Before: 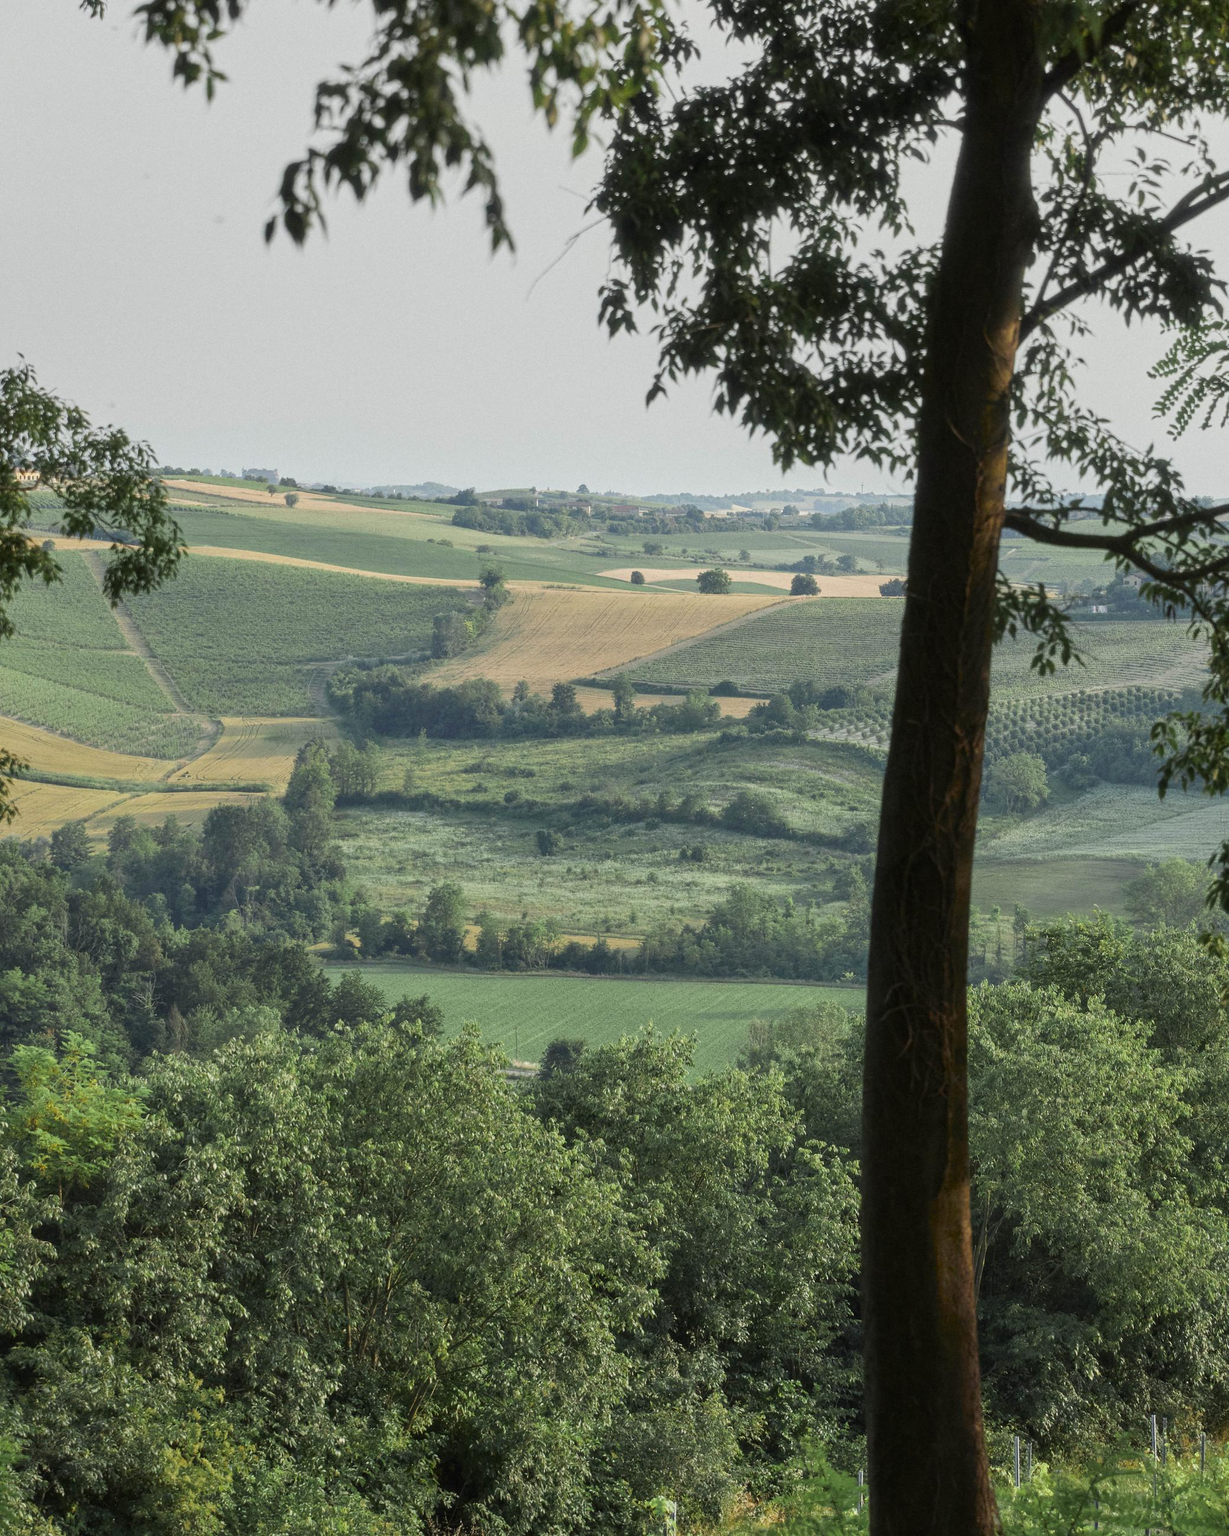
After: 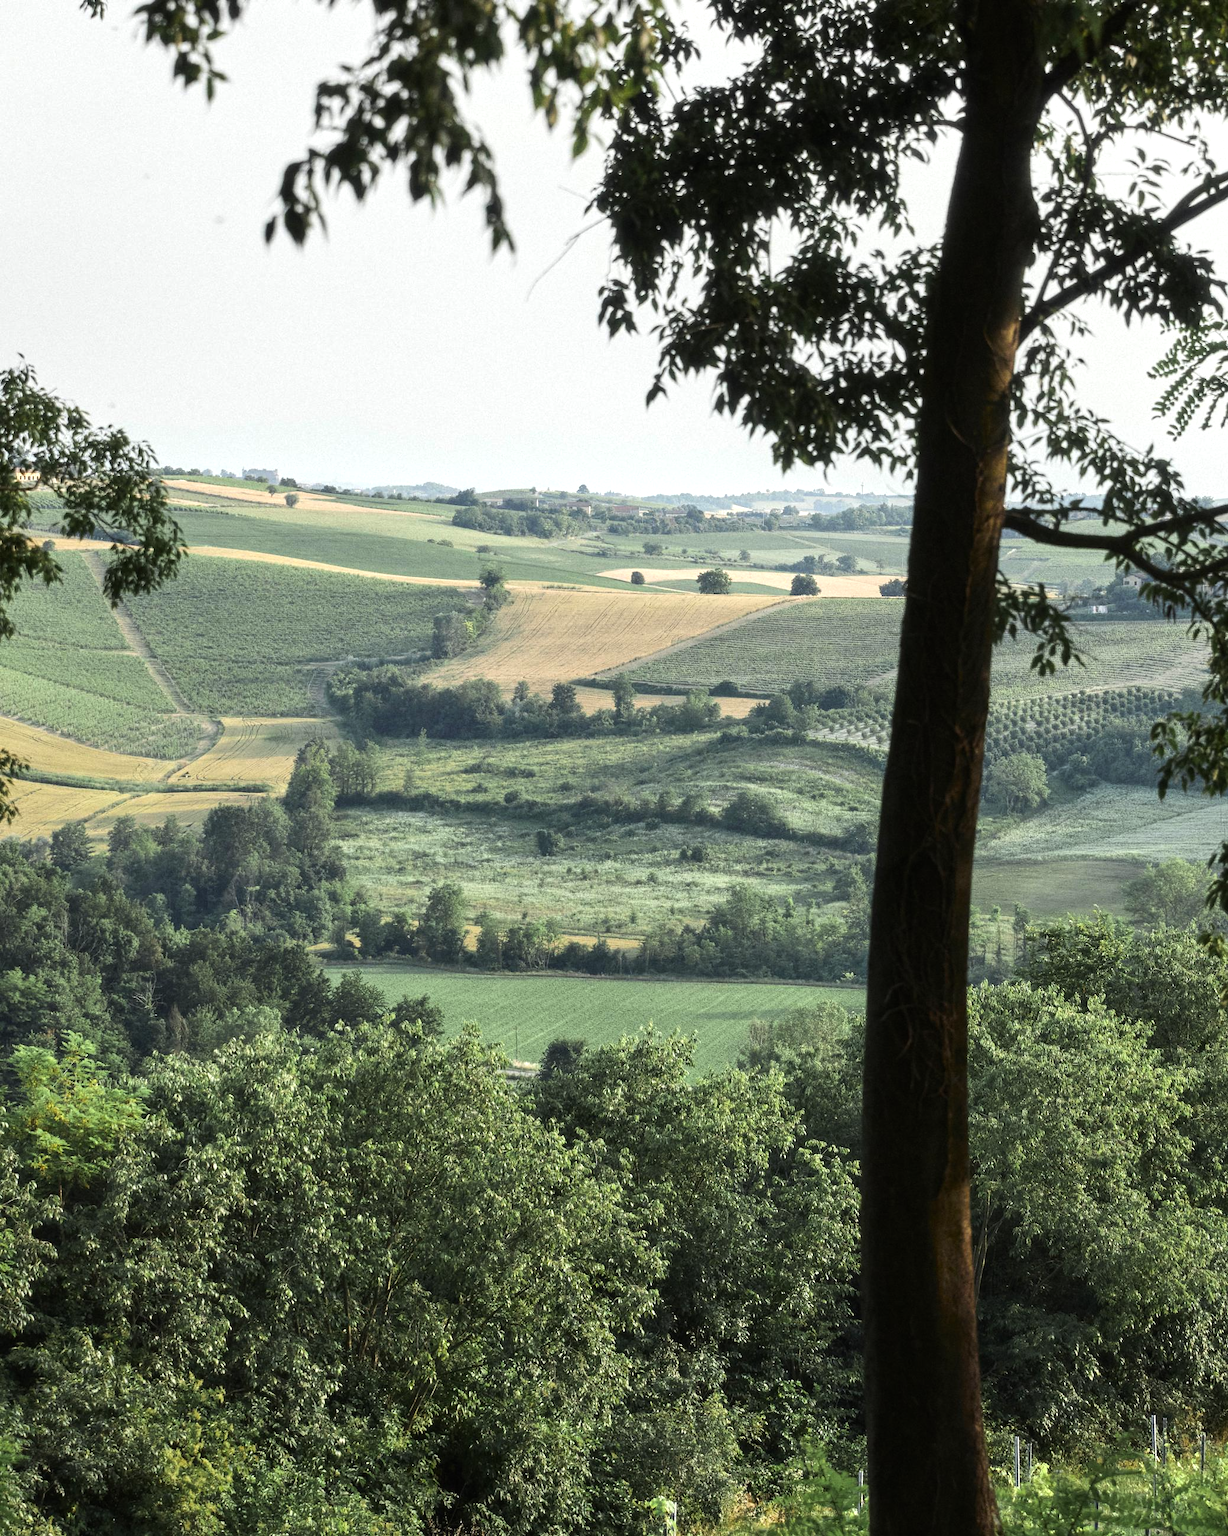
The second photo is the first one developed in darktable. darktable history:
tone equalizer: -8 EV -0.75 EV, -7 EV -0.7 EV, -6 EV -0.6 EV, -5 EV -0.4 EV, -3 EV 0.4 EV, -2 EV 0.6 EV, -1 EV 0.7 EV, +0 EV 0.75 EV, edges refinement/feathering 500, mask exposure compensation -1.57 EV, preserve details no
exposure: compensate highlight preservation false
